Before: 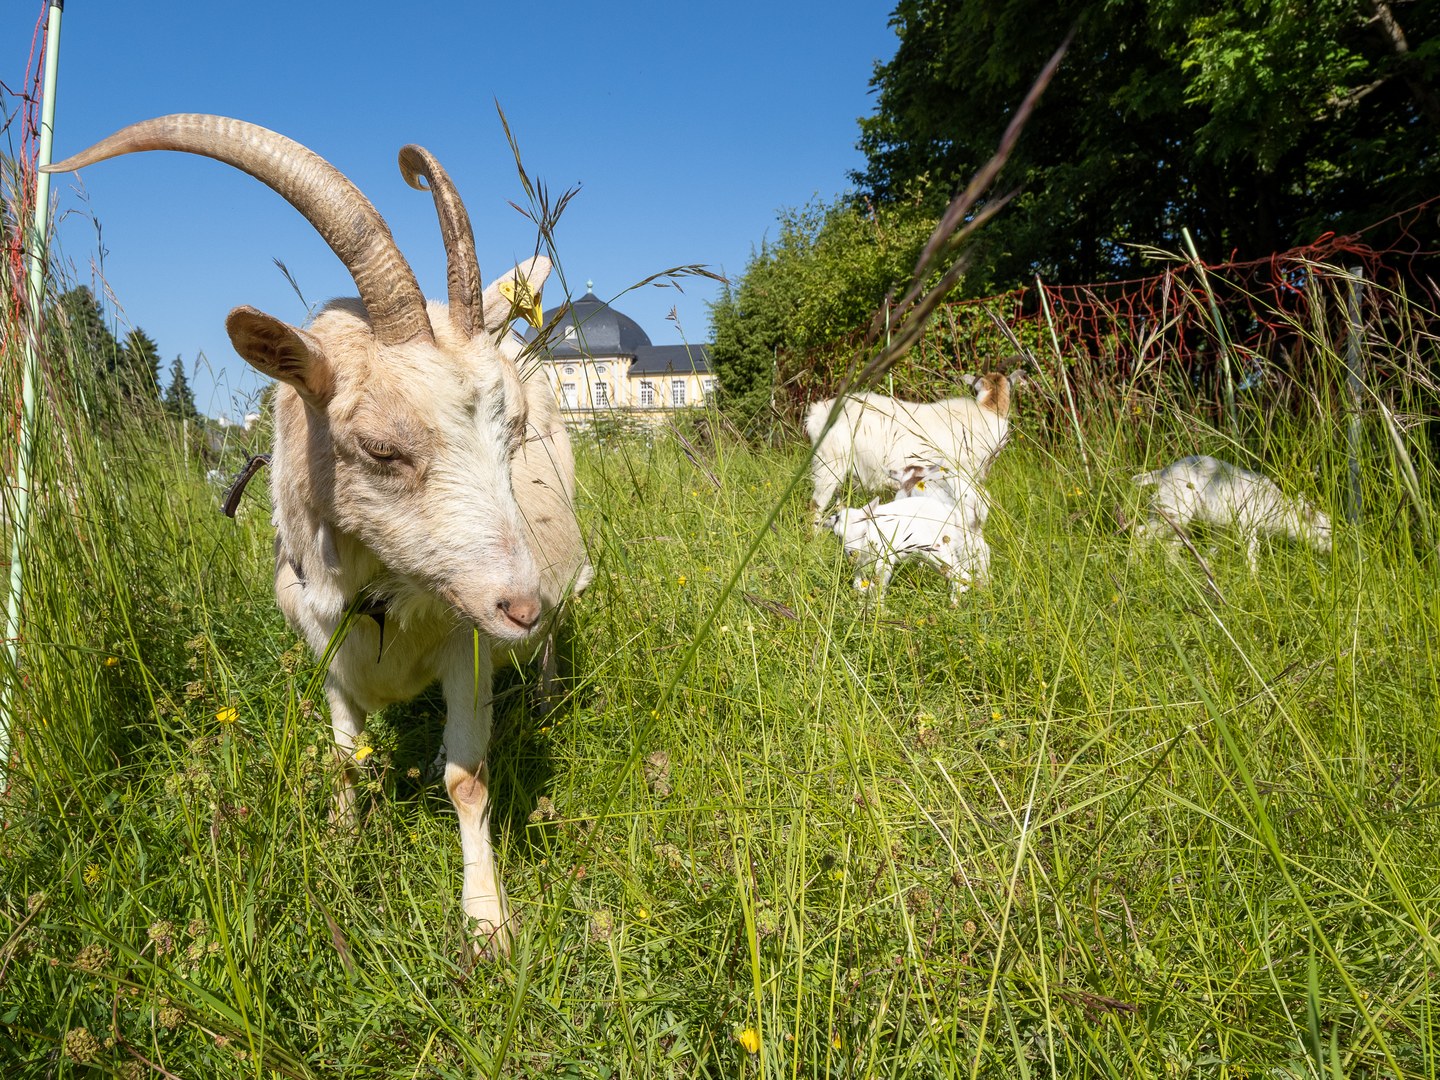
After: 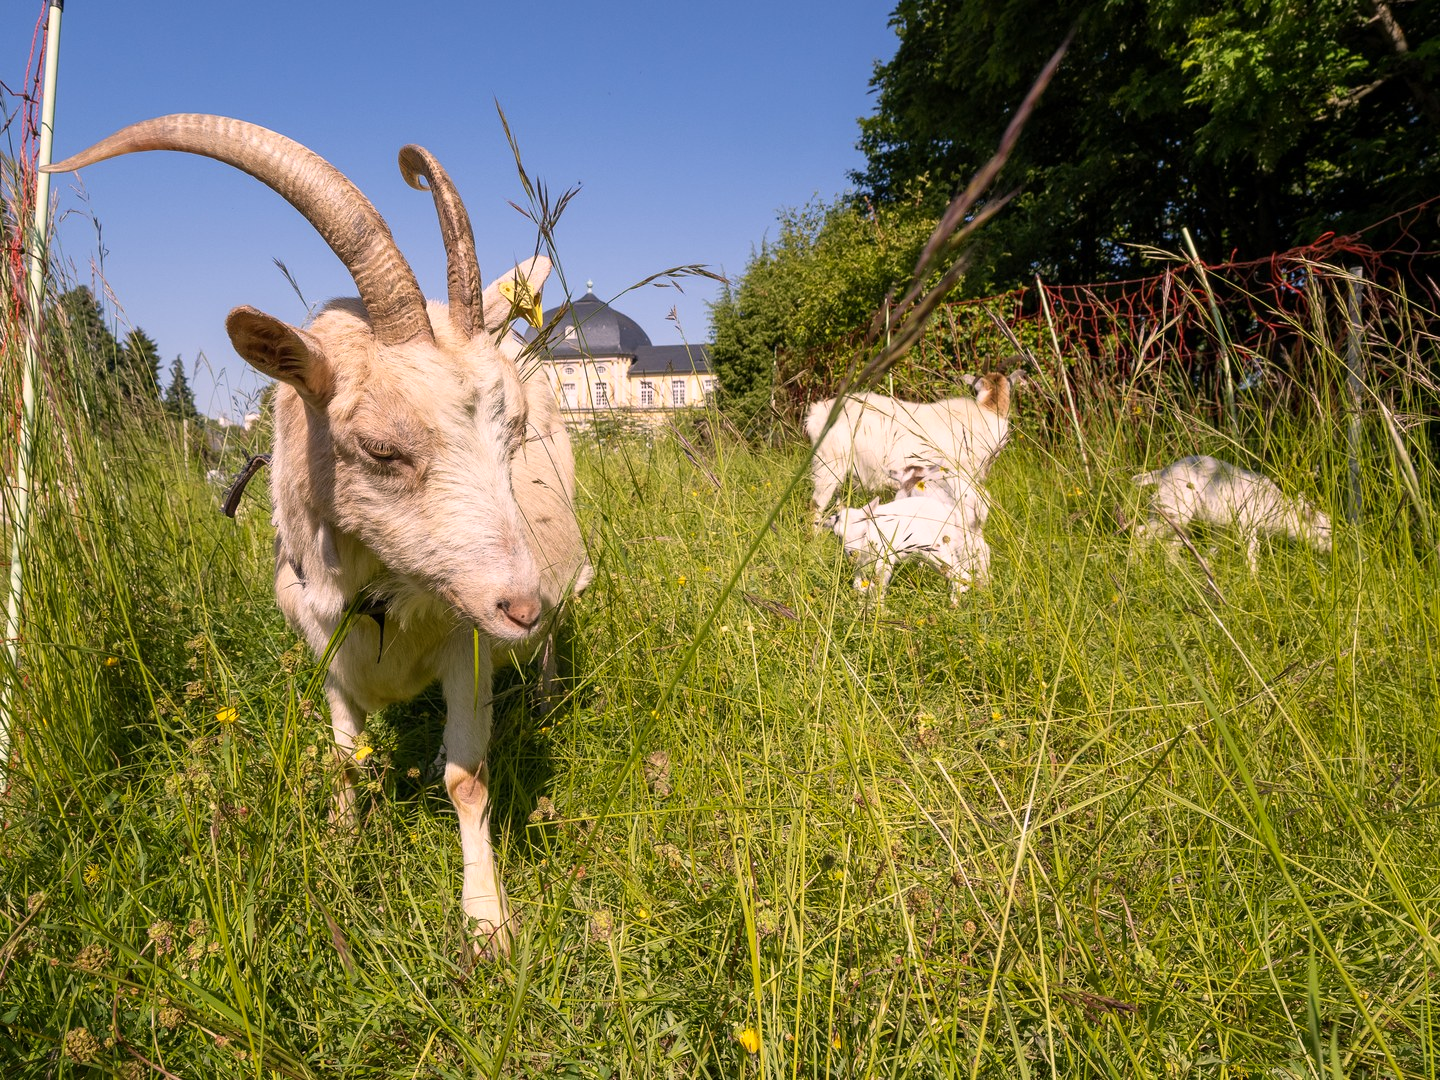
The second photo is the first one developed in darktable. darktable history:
color correction: highlights a* 12.23, highlights b* 5.41
tone equalizer: on, module defaults
white balance: emerald 1
